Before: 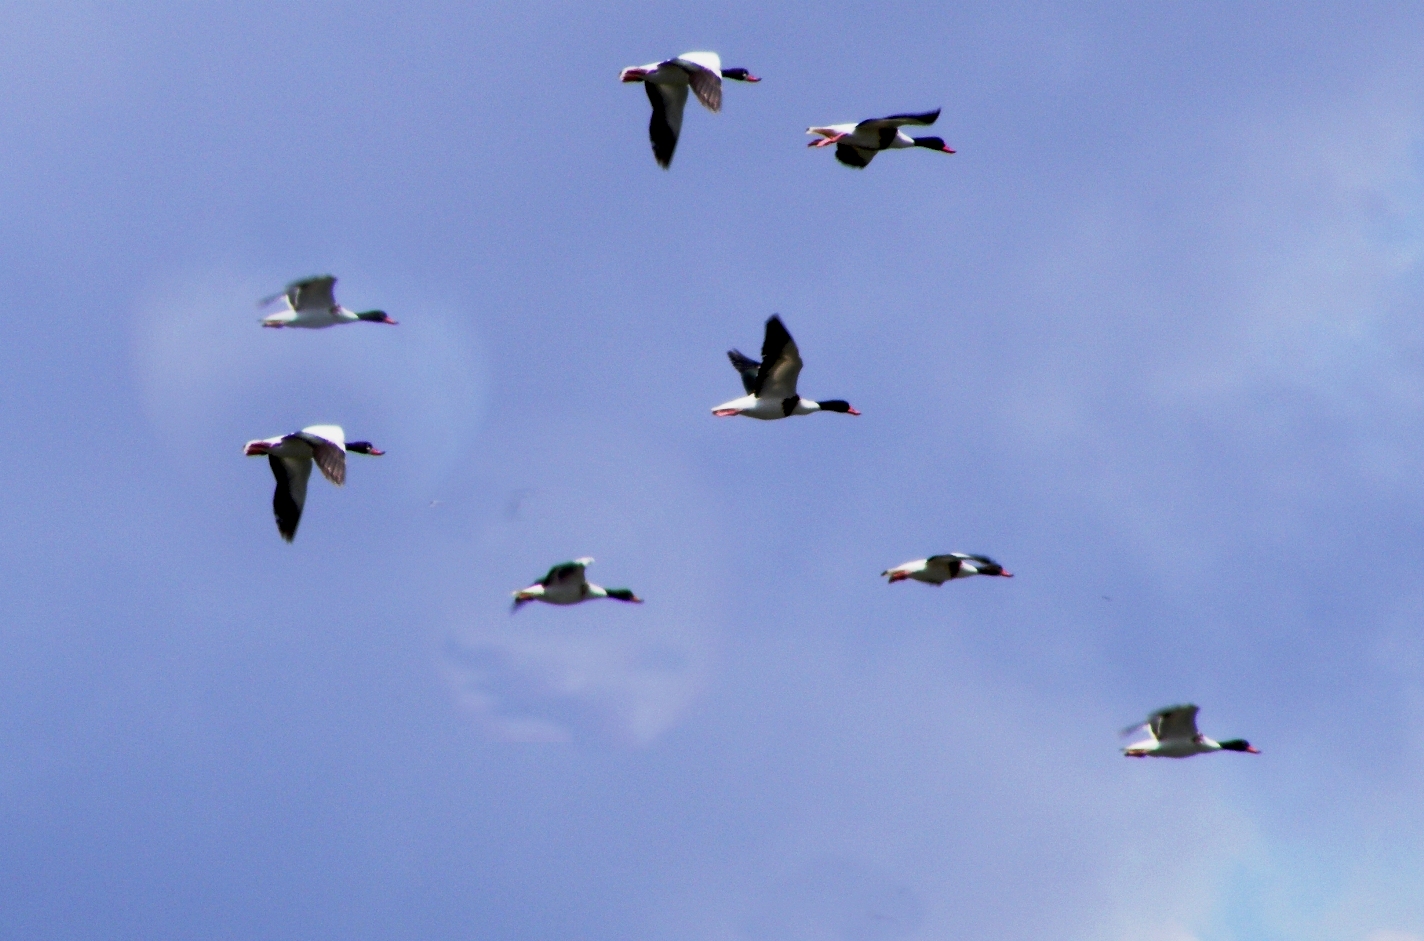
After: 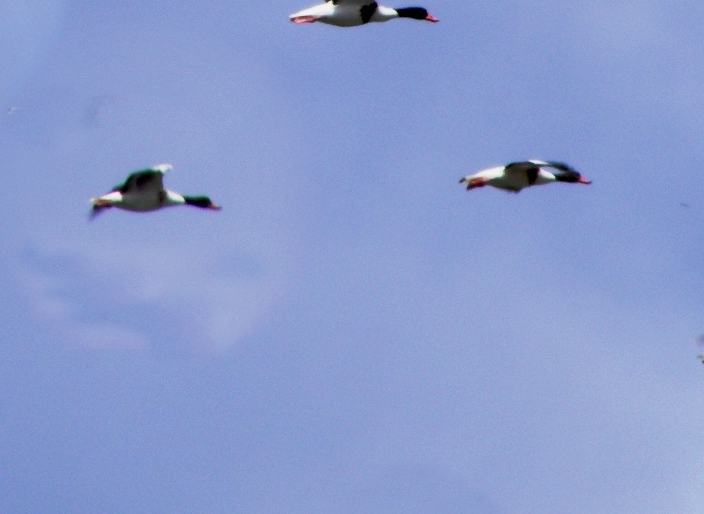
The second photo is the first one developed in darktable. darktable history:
crop: left 29.672%, top 41.786%, right 20.851%, bottom 3.487%
bloom: size 9%, threshold 100%, strength 7%
